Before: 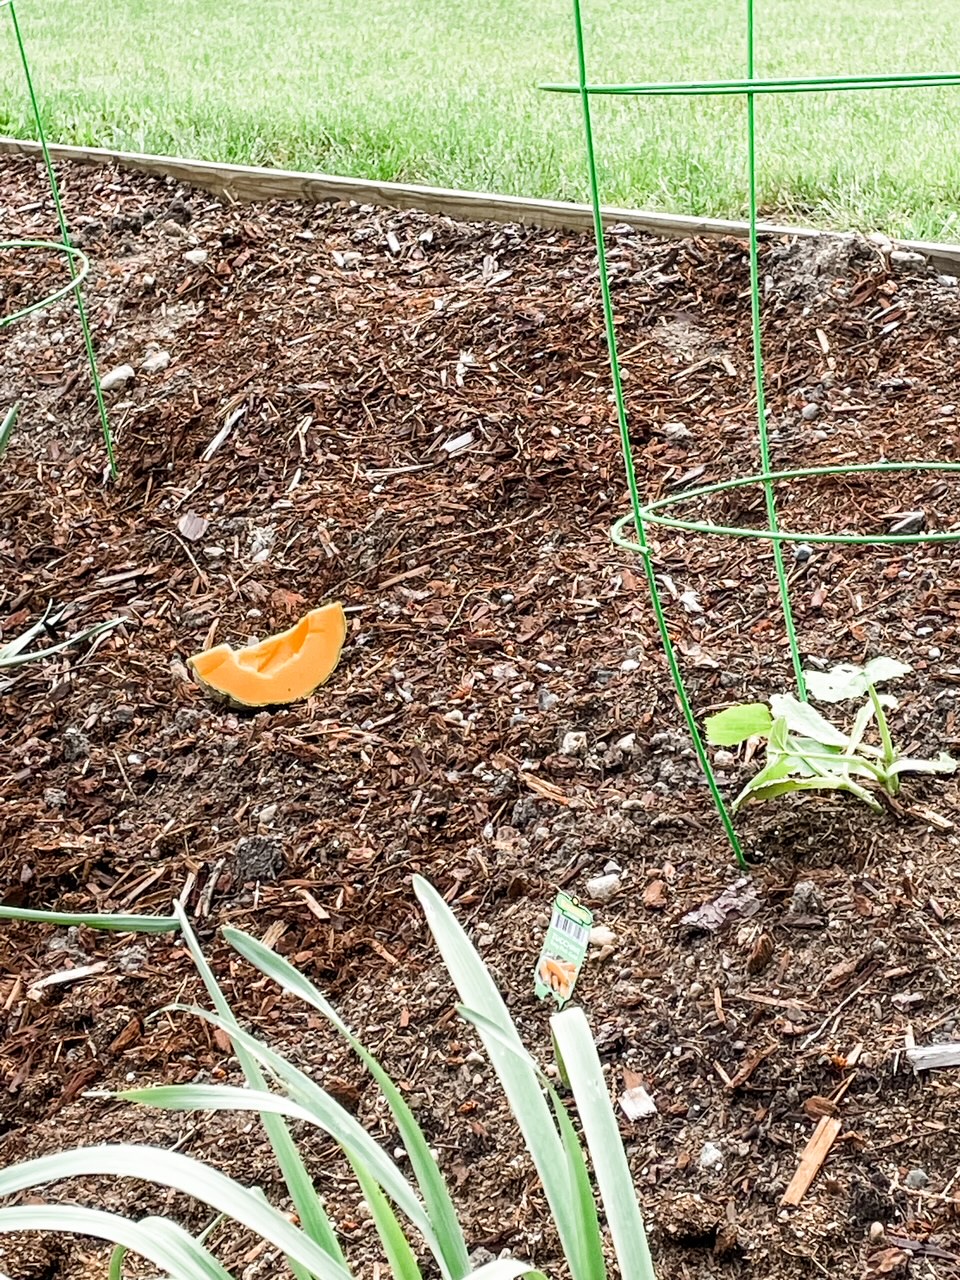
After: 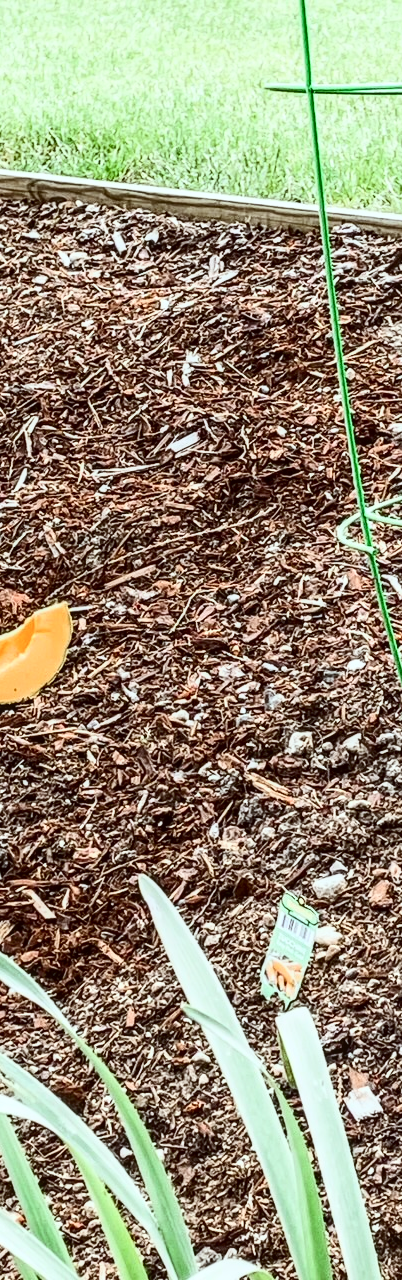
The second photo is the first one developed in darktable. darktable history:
local contrast: on, module defaults
crop: left 28.552%, right 29.567%
color correction: highlights a* -4.96, highlights b* -3.85, shadows a* 3.93, shadows b* 4.52
contrast brightness saturation: contrast 0.291
